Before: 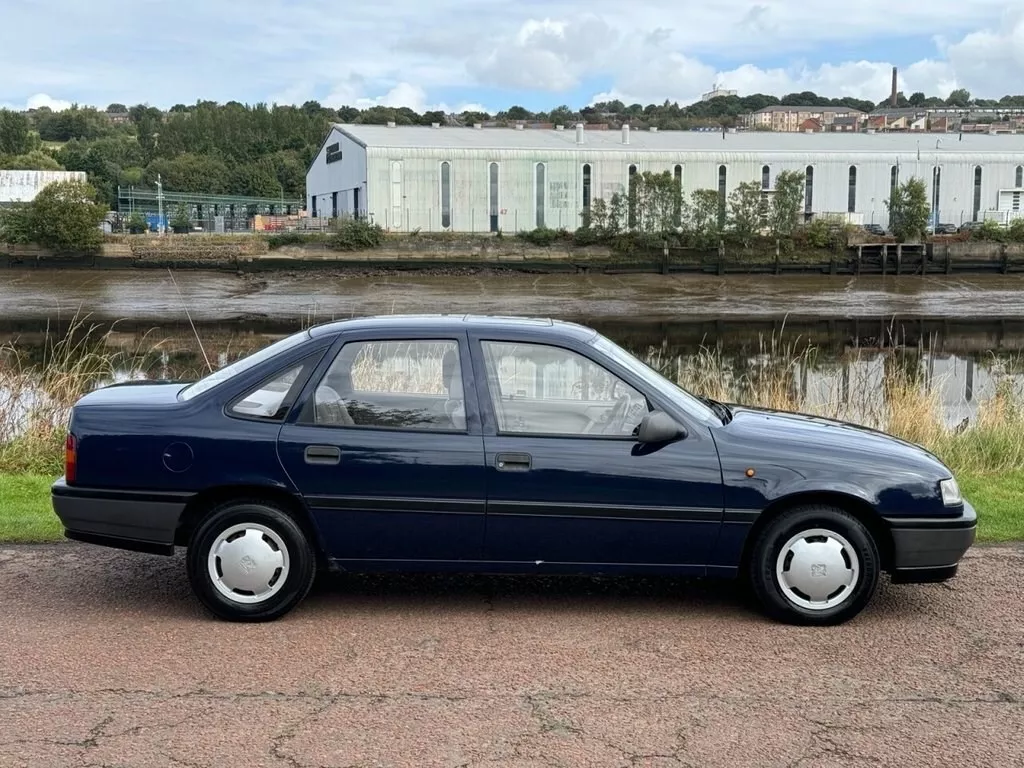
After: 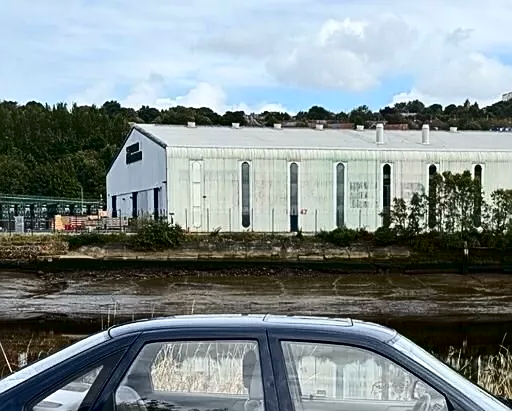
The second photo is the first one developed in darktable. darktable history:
crop: left 19.556%, right 30.401%, bottom 46.458%
contrast brightness saturation: contrast 0.24, brightness -0.24, saturation 0.14
sharpen: on, module defaults
exposure: exposure -0.021 EV, compensate highlight preservation false
